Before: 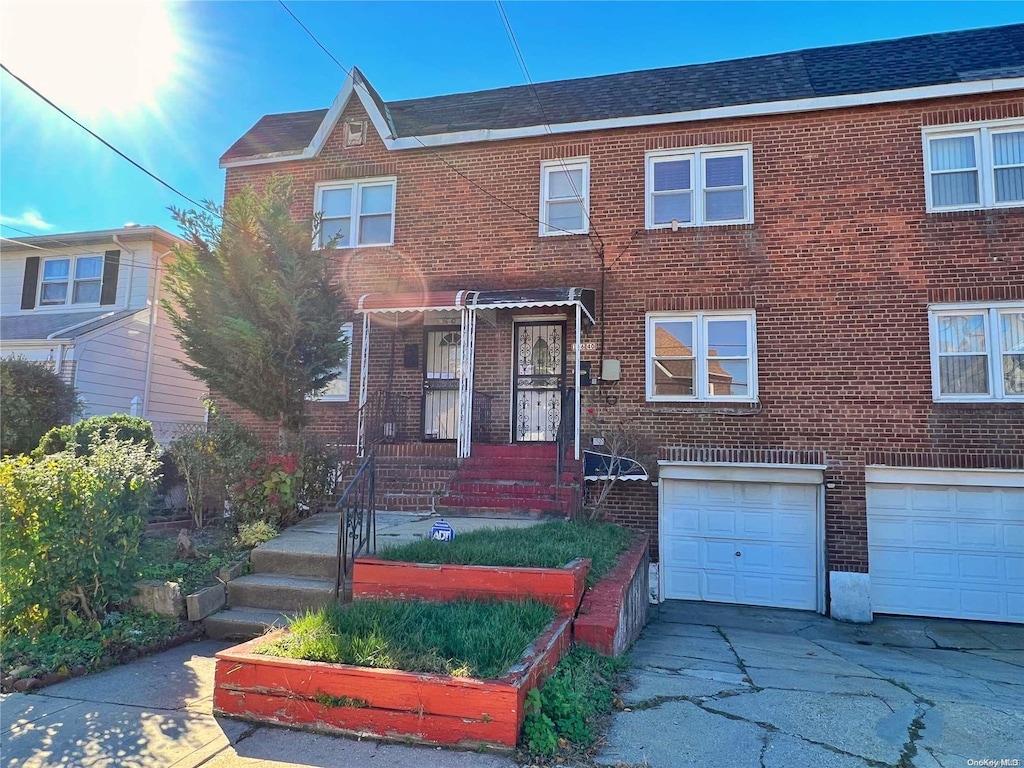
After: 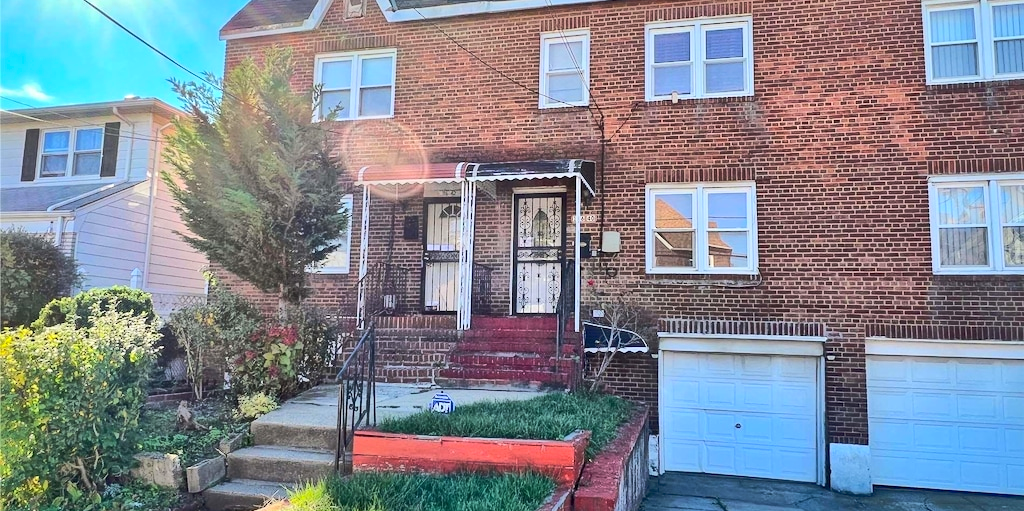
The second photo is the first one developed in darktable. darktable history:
shadows and highlights: on, module defaults
local contrast: mode bilateral grid, contrast 20, coarseness 50, detail 159%, midtone range 0.2
rgb curve: curves: ch0 [(0, 0) (0.284, 0.292) (0.505, 0.644) (1, 1)], compensate middle gray true
crop: top 16.727%, bottom 16.727%
